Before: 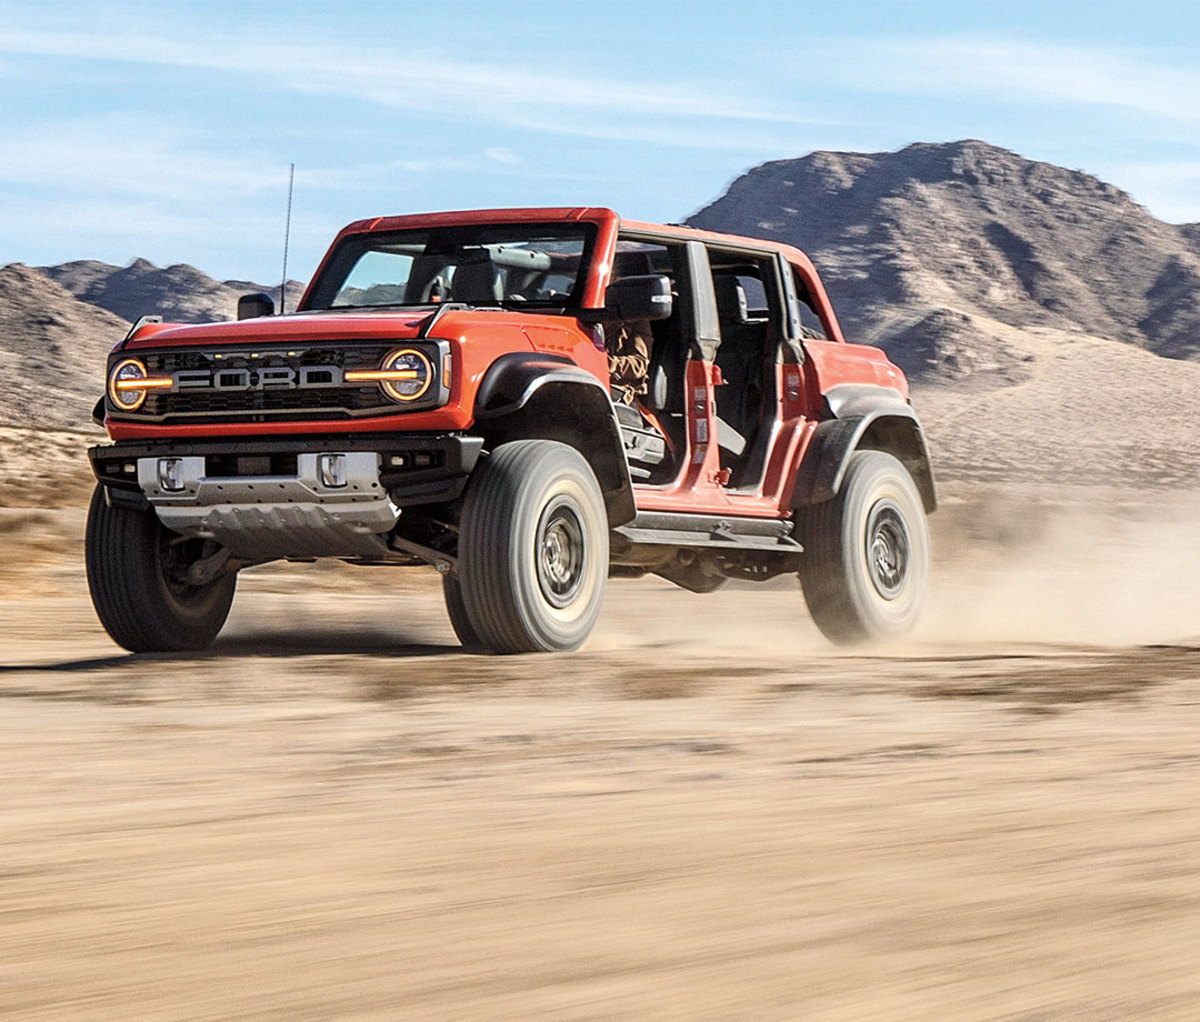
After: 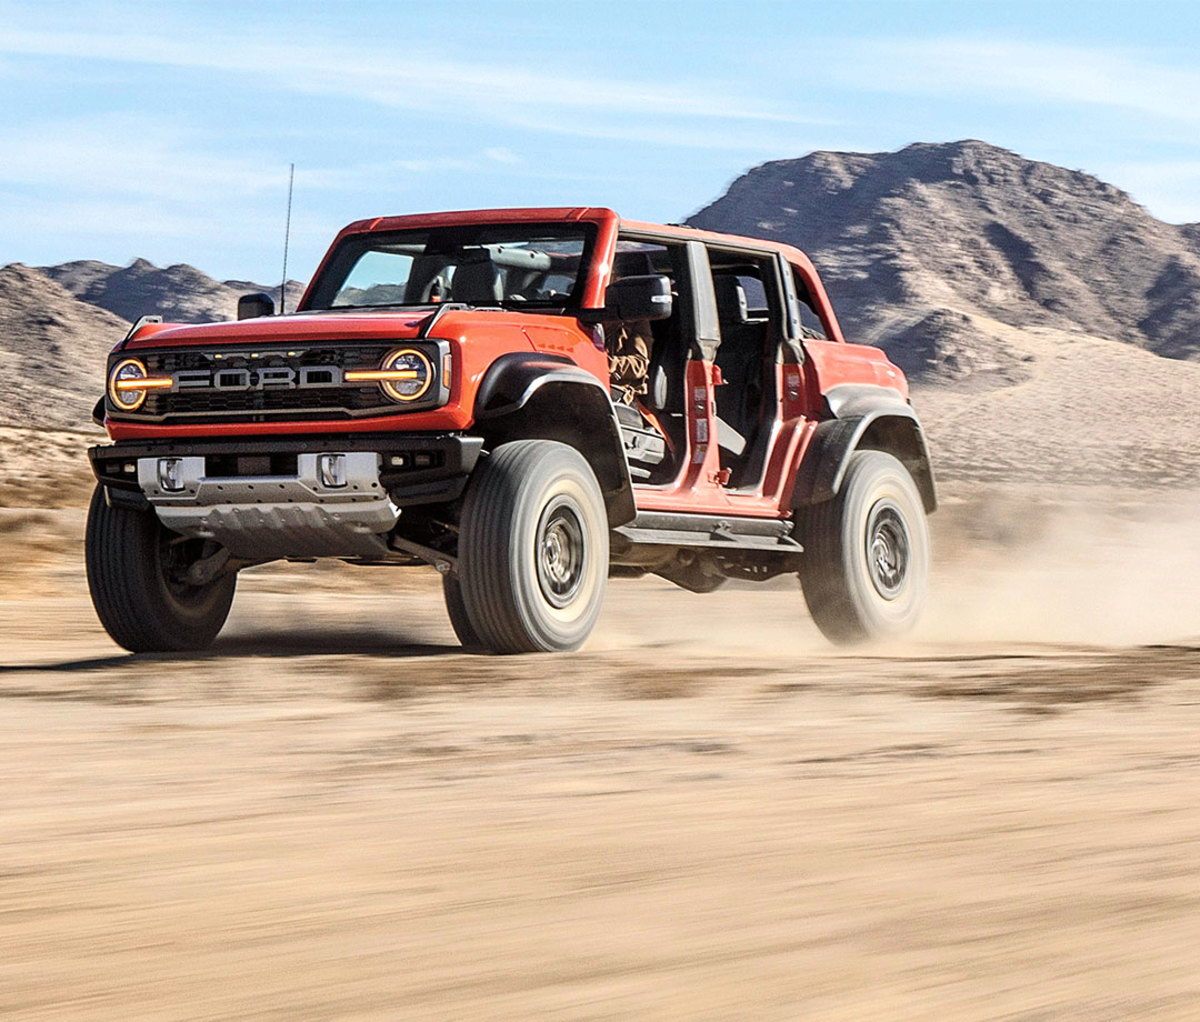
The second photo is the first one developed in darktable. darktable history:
contrast brightness saturation: contrast 0.104, brightness 0.018, saturation 0.023
